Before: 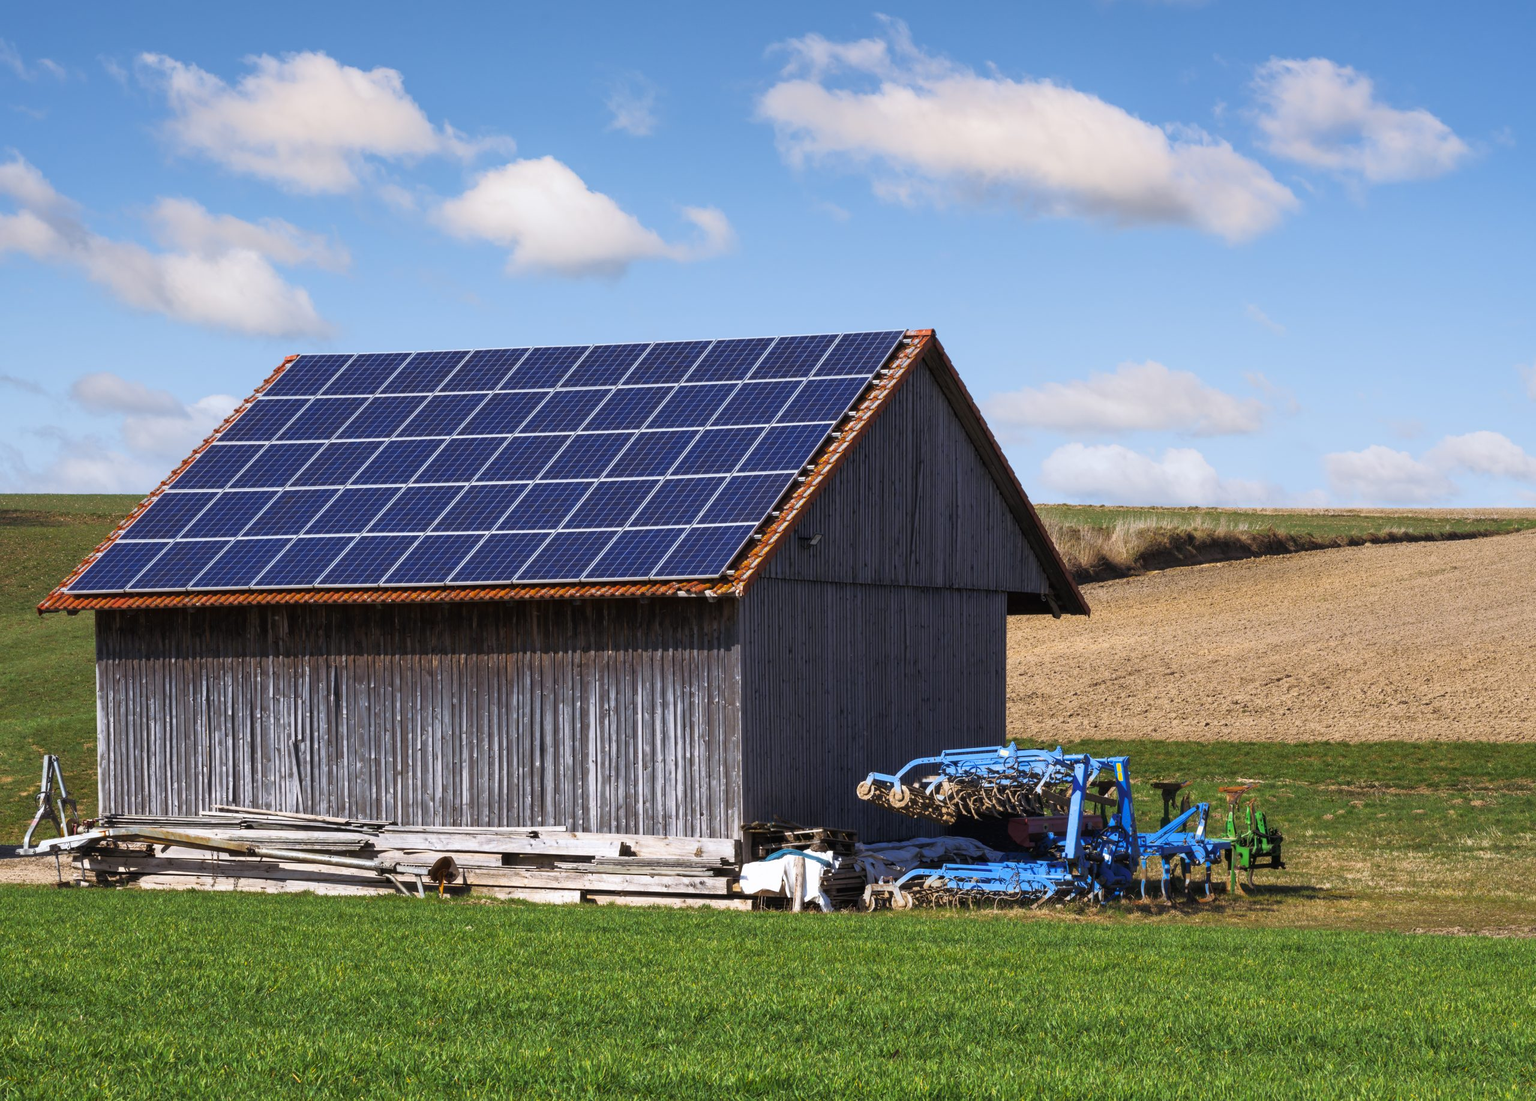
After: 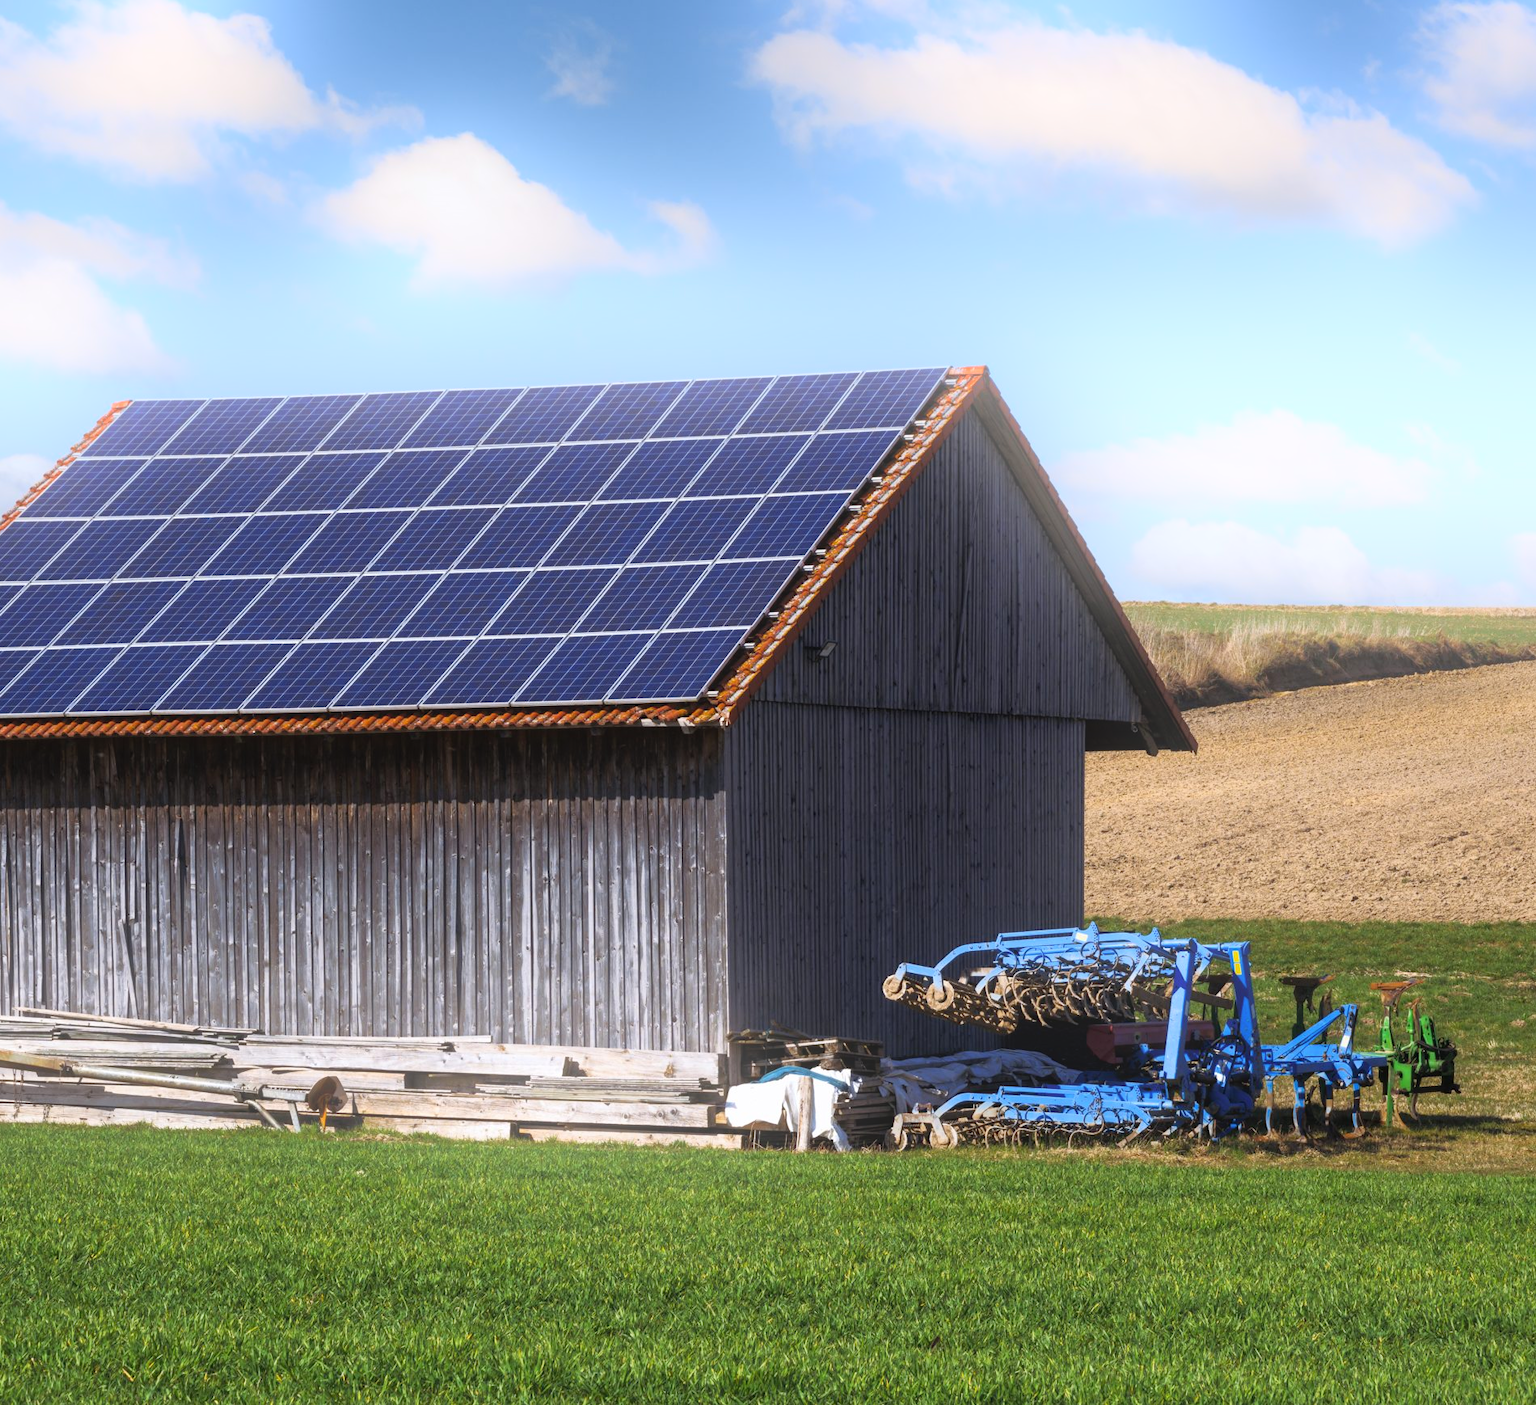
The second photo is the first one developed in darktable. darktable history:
crop and rotate: left 13.15%, top 5.251%, right 12.609%
bloom: threshold 82.5%, strength 16.25%
